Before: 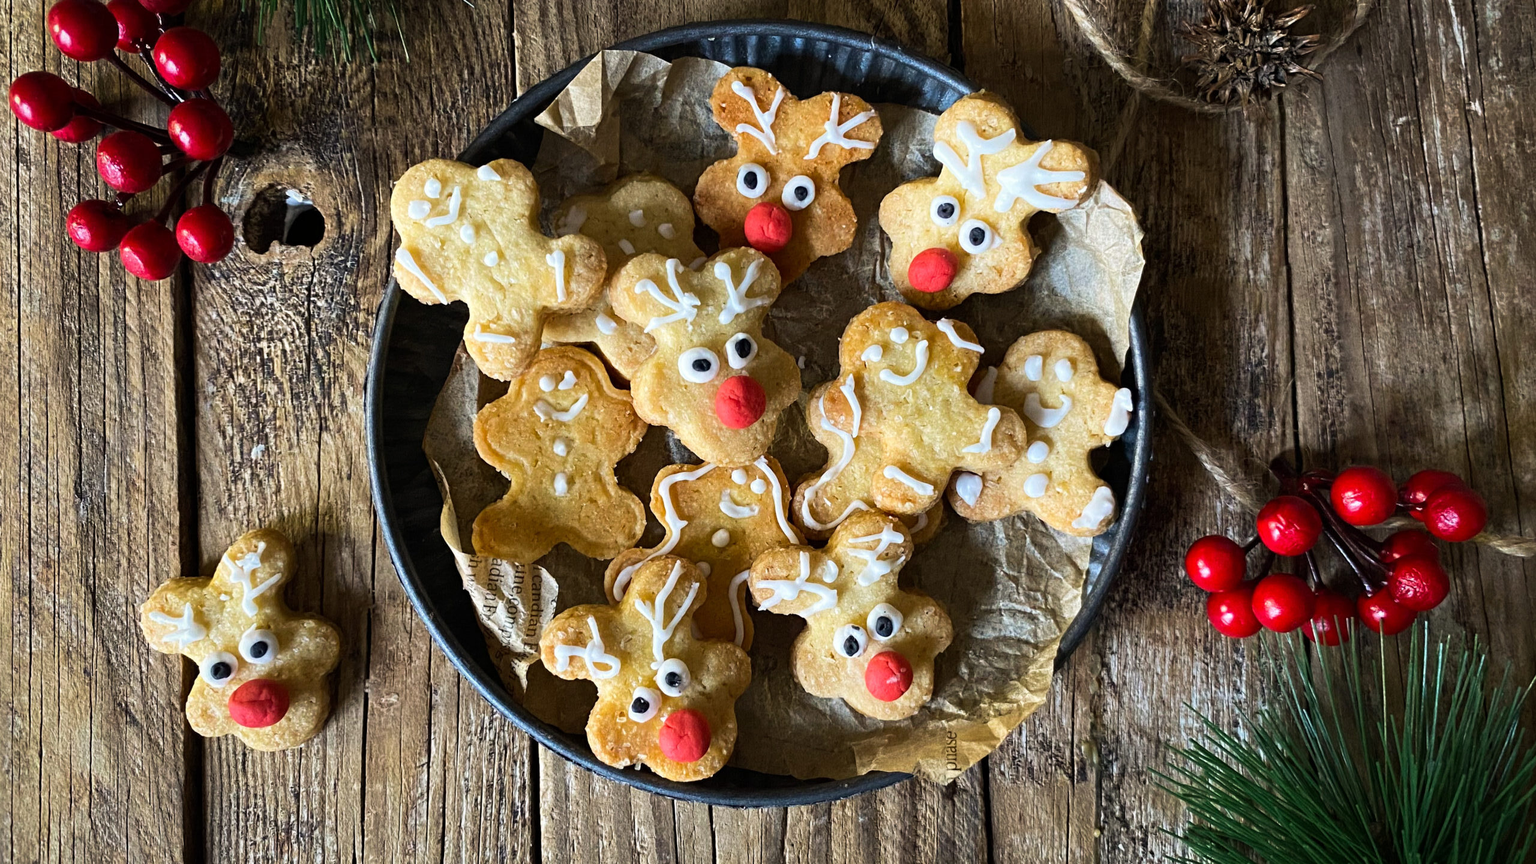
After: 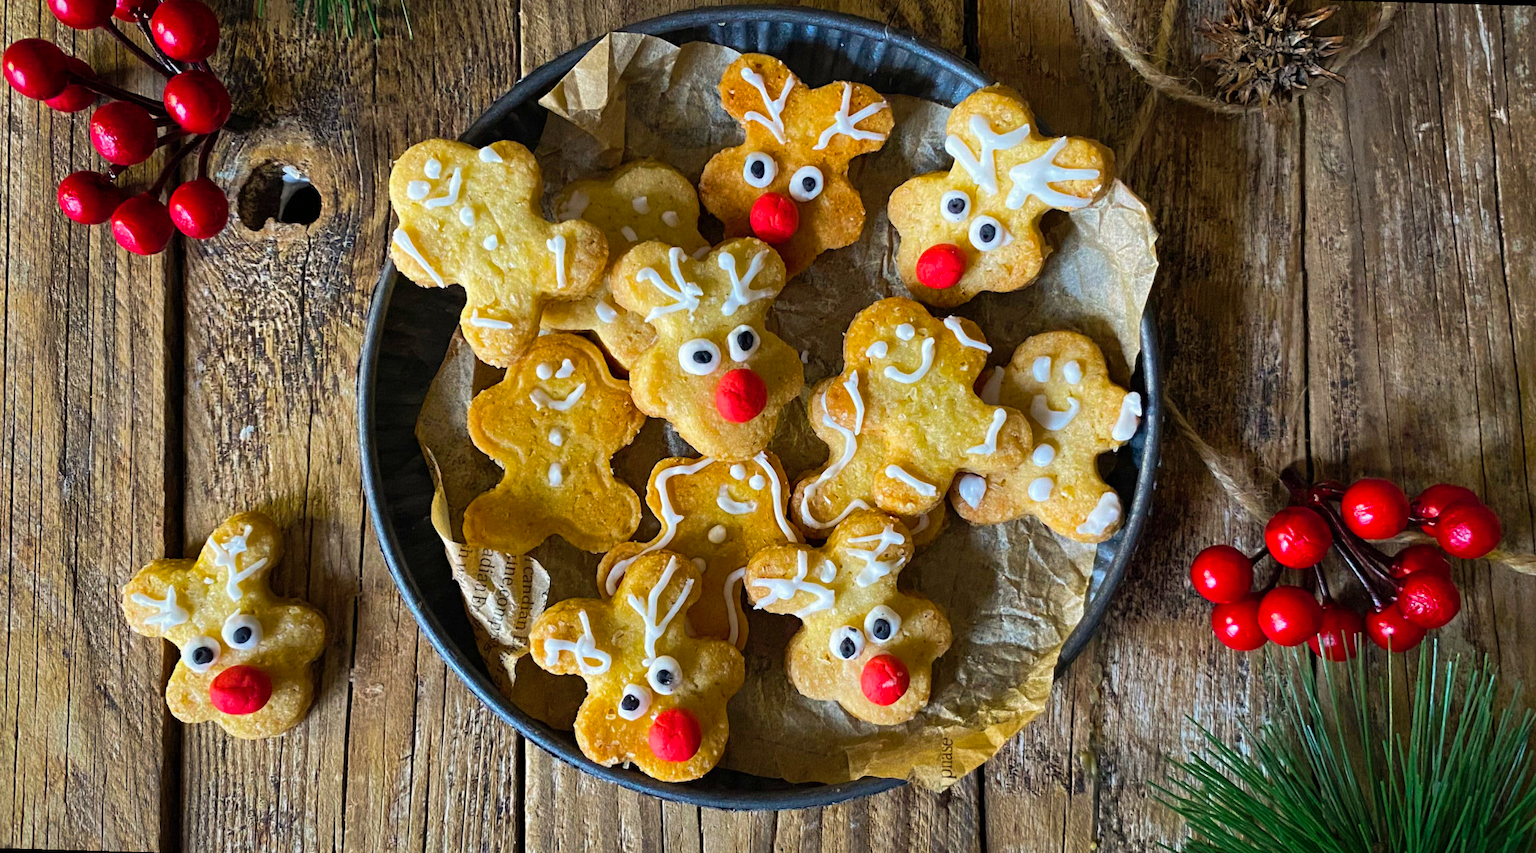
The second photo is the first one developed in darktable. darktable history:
shadows and highlights: on, module defaults
rotate and perspective: rotation 1.57°, crop left 0.018, crop right 0.982, crop top 0.039, crop bottom 0.961
color balance rgb: perceptual saturation grading › global saturation 30%, global vibrance 10%
